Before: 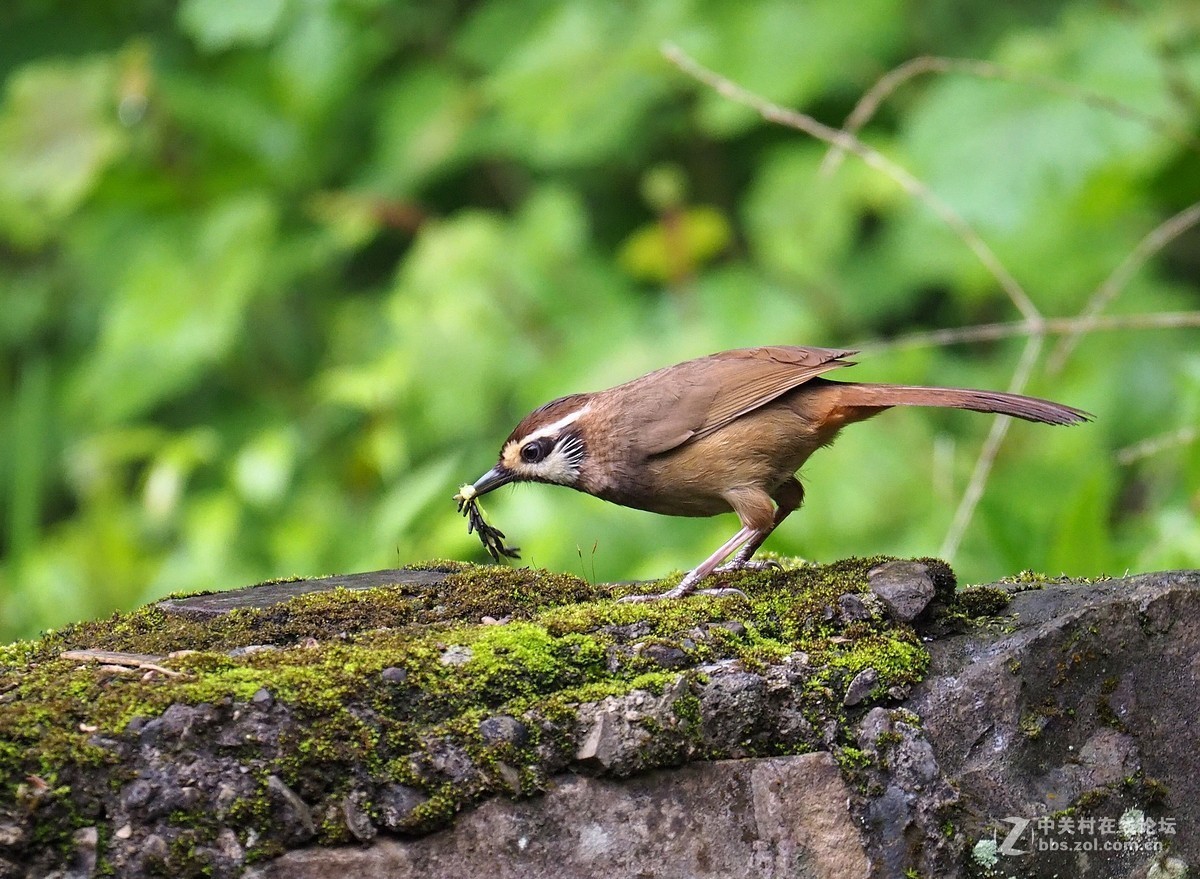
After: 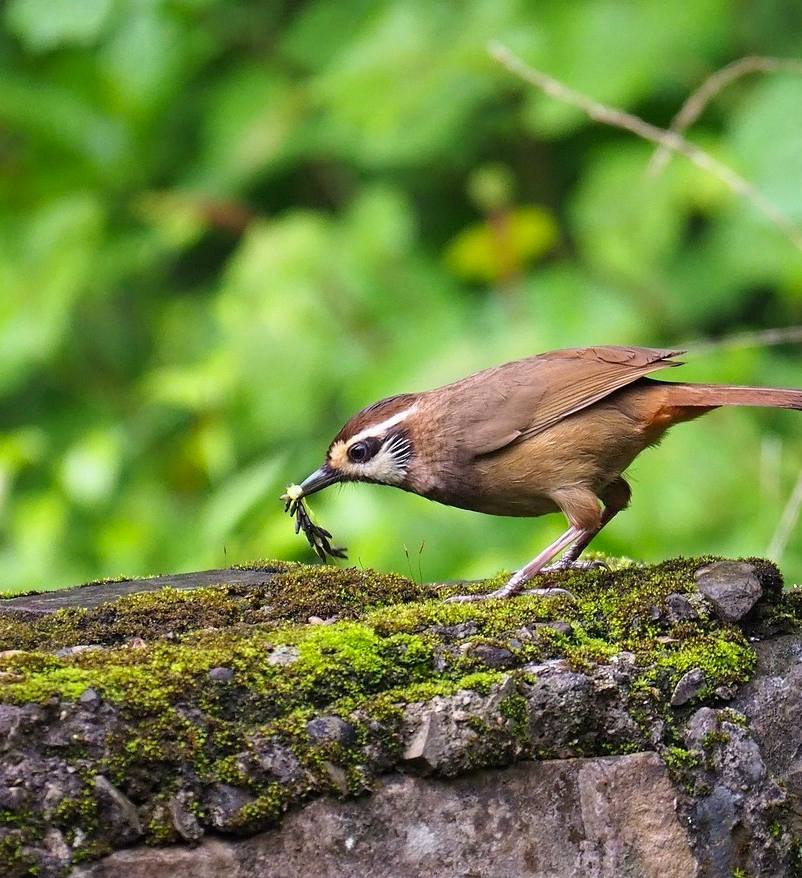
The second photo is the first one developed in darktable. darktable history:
crop and rotate: left 14.431%, right 18.721%
contrast brightness saturation: saturation 0.121
